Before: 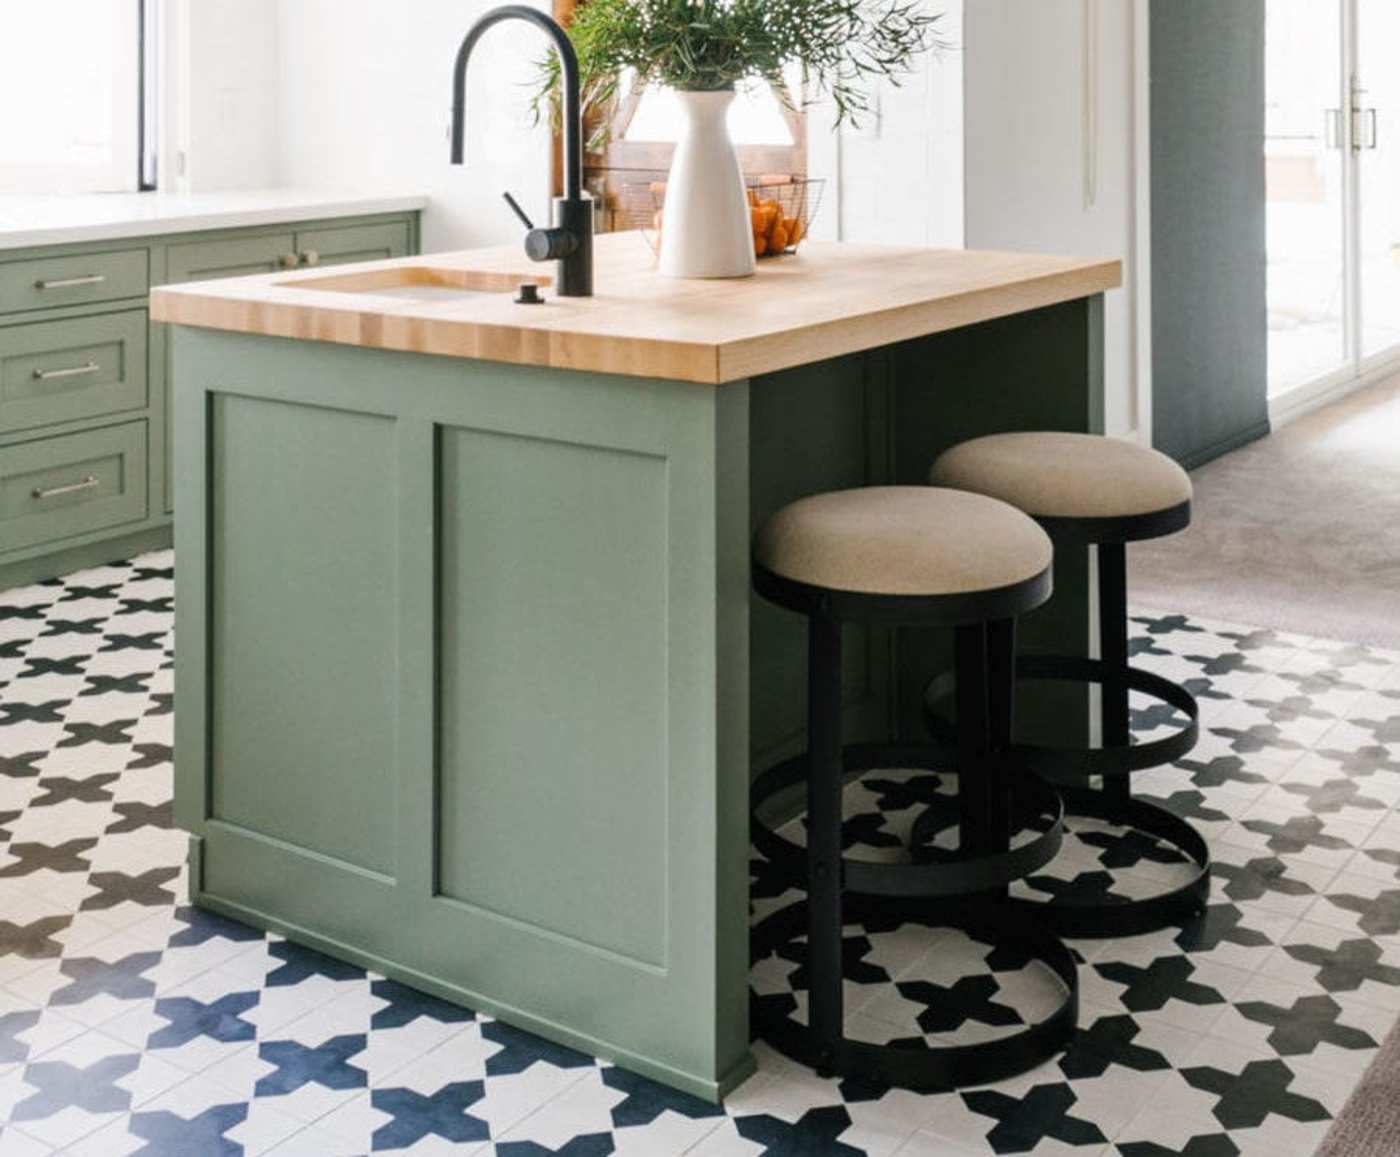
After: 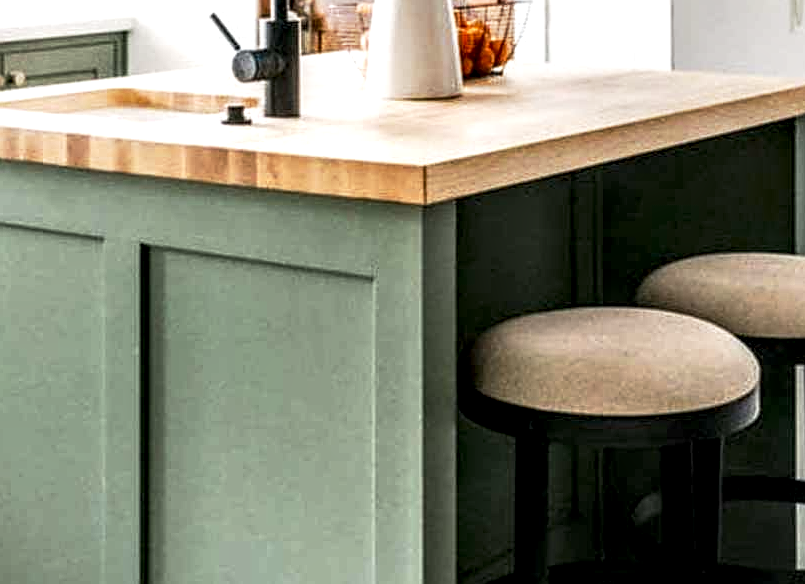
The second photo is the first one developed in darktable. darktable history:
base curve: curves: ch0 [(0, 0) (0.257, 0.25) (0.482, 0.586) (0.757, 0.871) (1, 1)], preserve colors none
tone curve: curves: ch0 [(0, 0) (0.641, 0.691) (1, 1)], preserve colors none
local contrast: highlights 16%, detail 186%
crop: left 20.944%, top 15.543%, right 21.508%, bottom 33.96%
sharpen: on, module defaults
